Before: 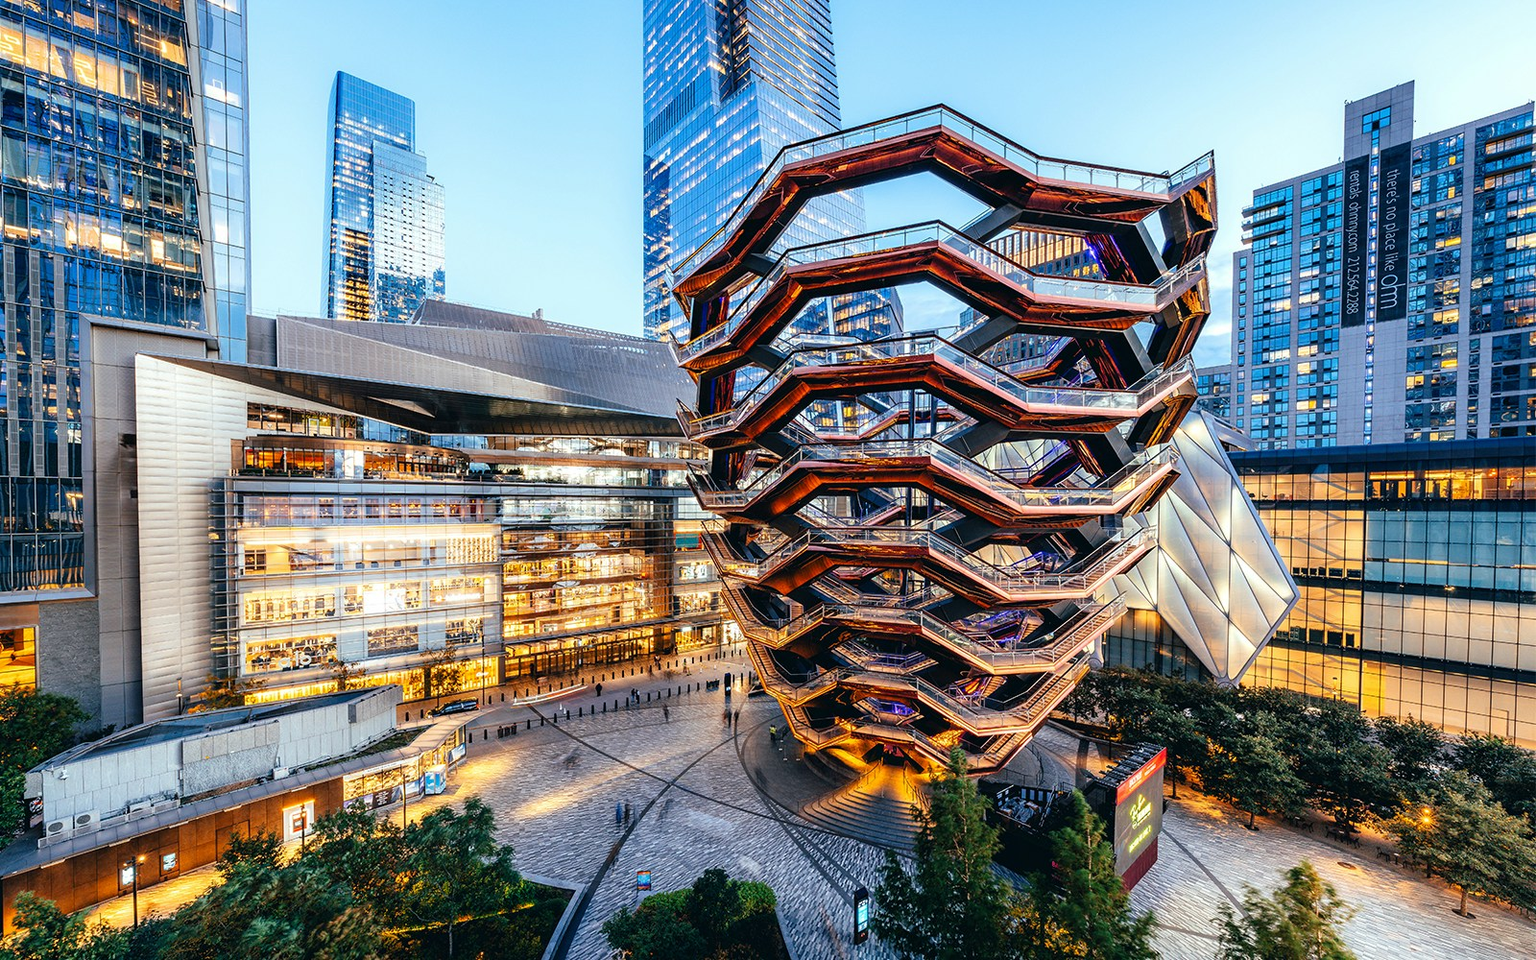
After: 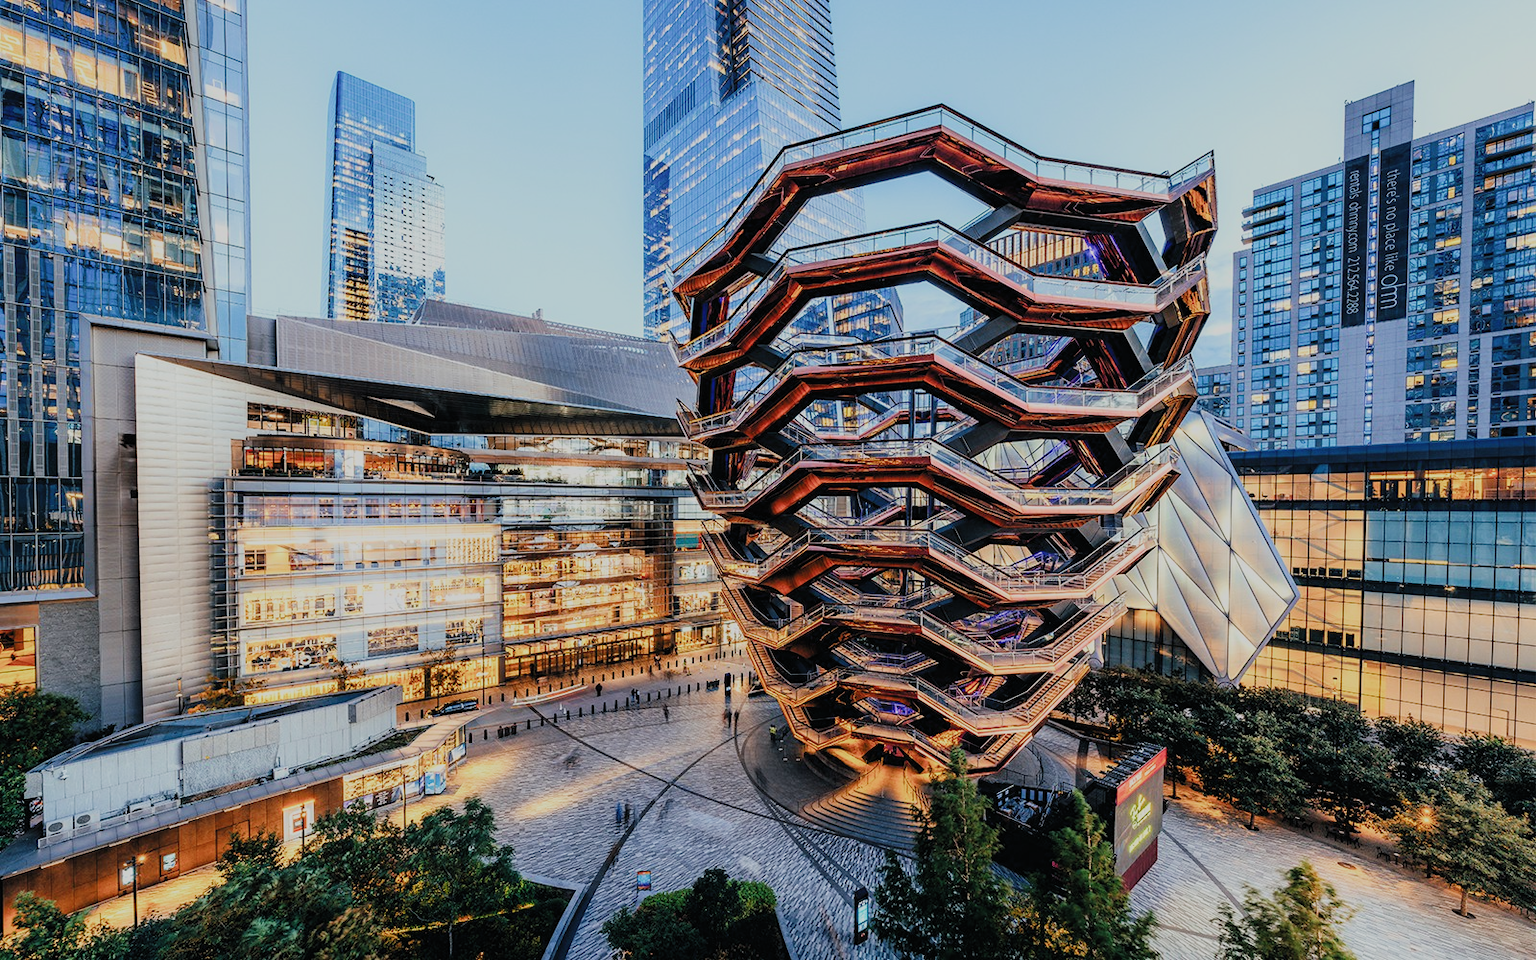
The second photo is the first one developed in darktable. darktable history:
filmic rgb: black relative exposure -7.65 EV, white relative exposure 4.56 EV, hardness 3.61, color science v5 (2021), contrast in shadows safe, contrast in highlights safe
